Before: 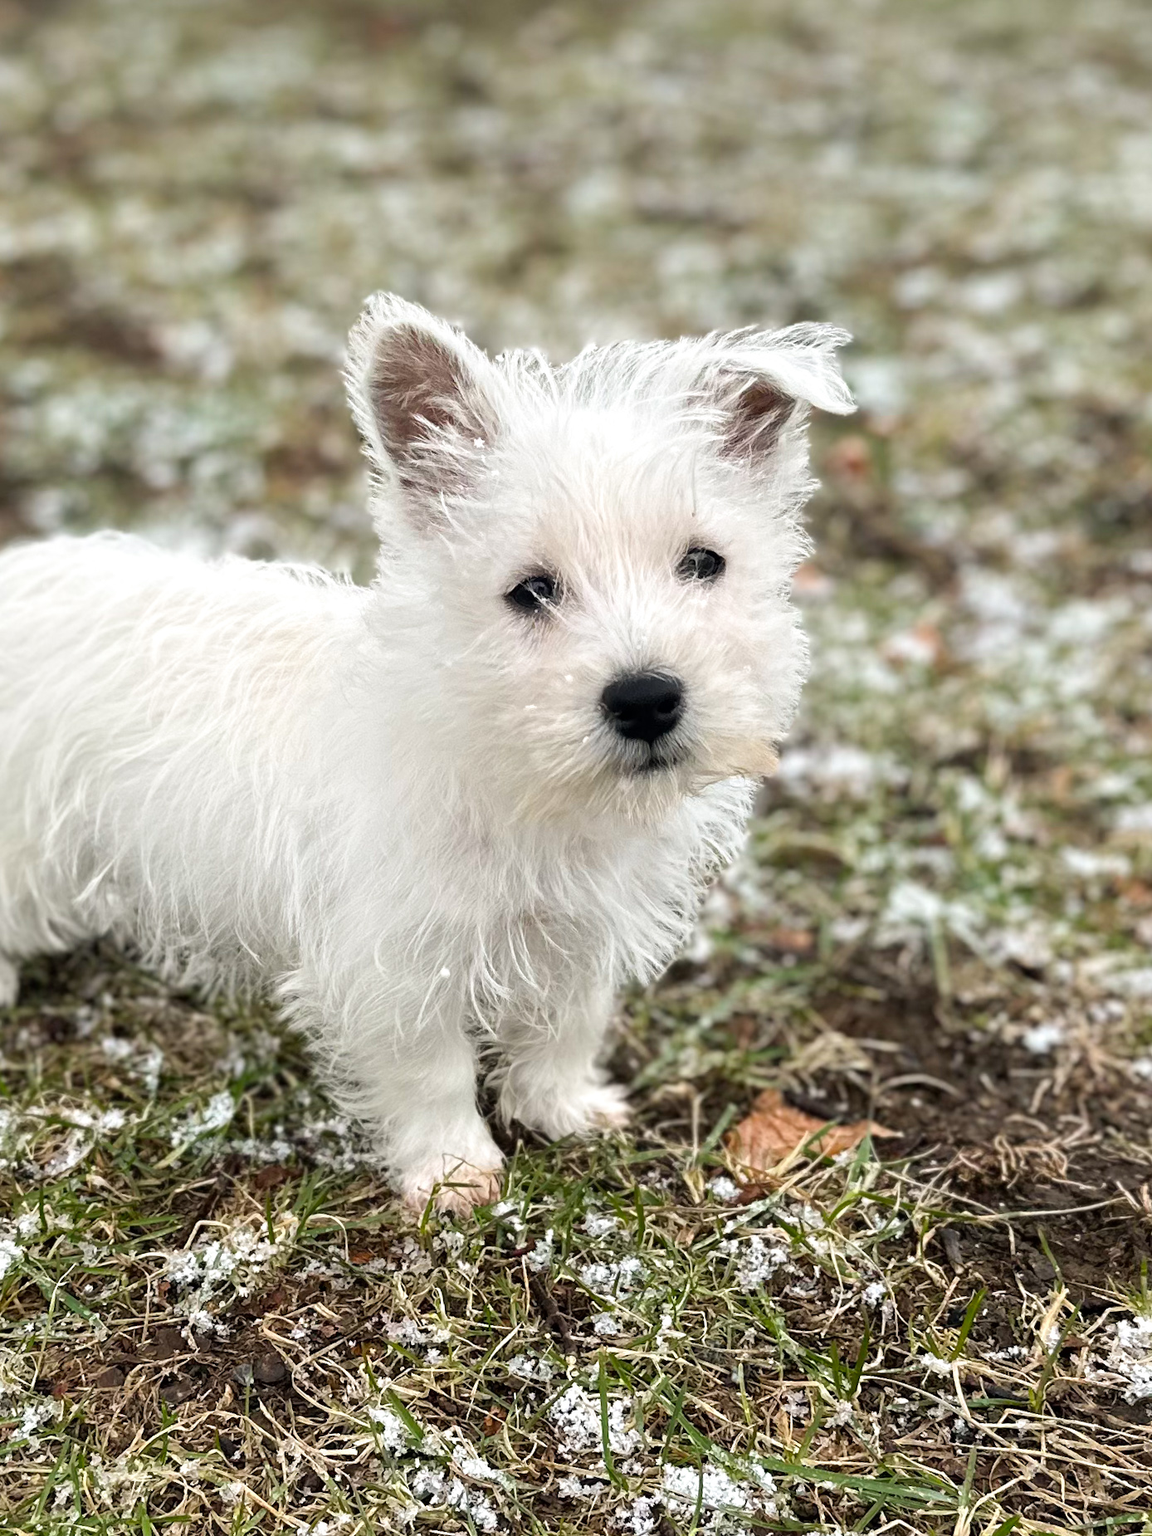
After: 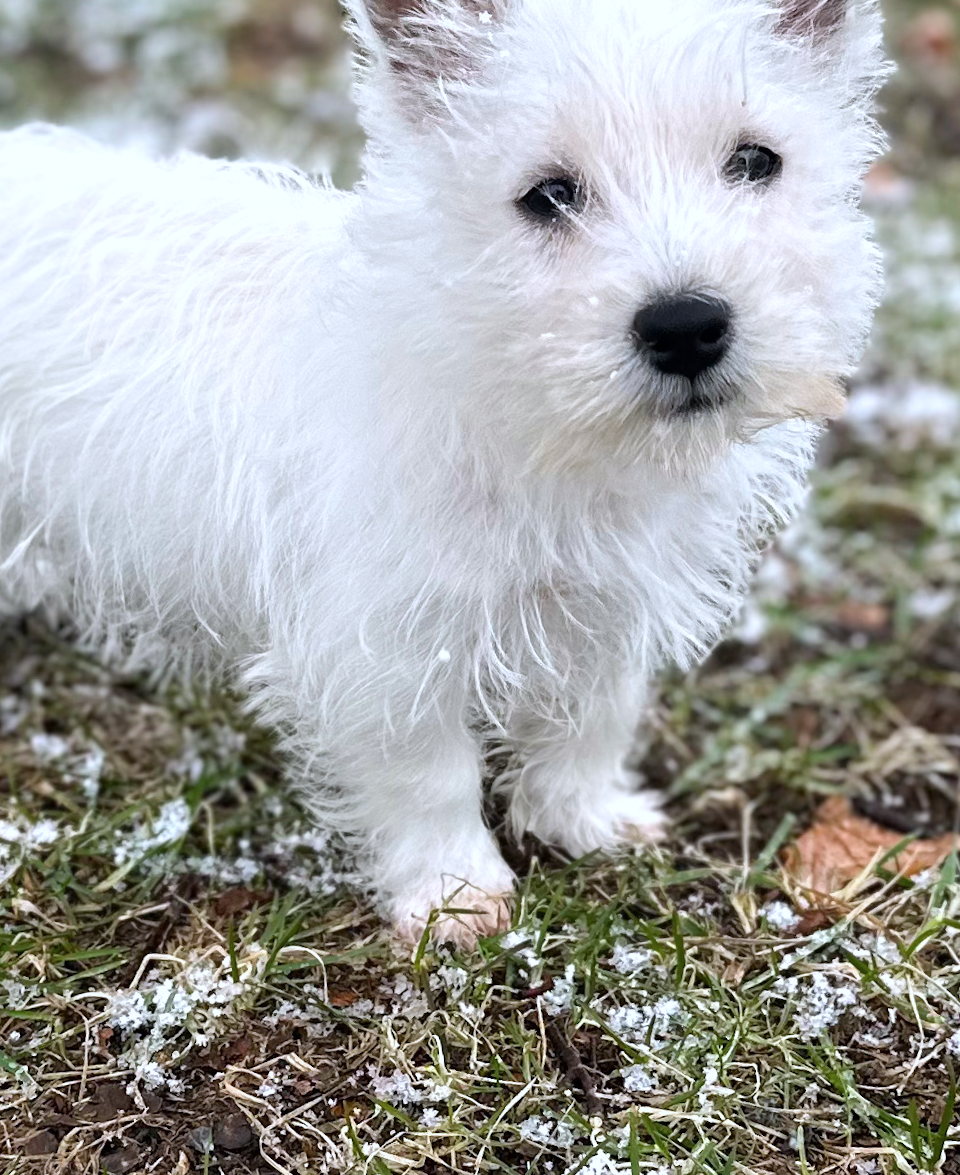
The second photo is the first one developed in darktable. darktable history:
color calibration: illuminant as shot in camera, x 0.365, y 0.378, temperature 4422.75 K
crop: left 6.665%, top 27.911%, right 24.135%, bottom 8.566%
